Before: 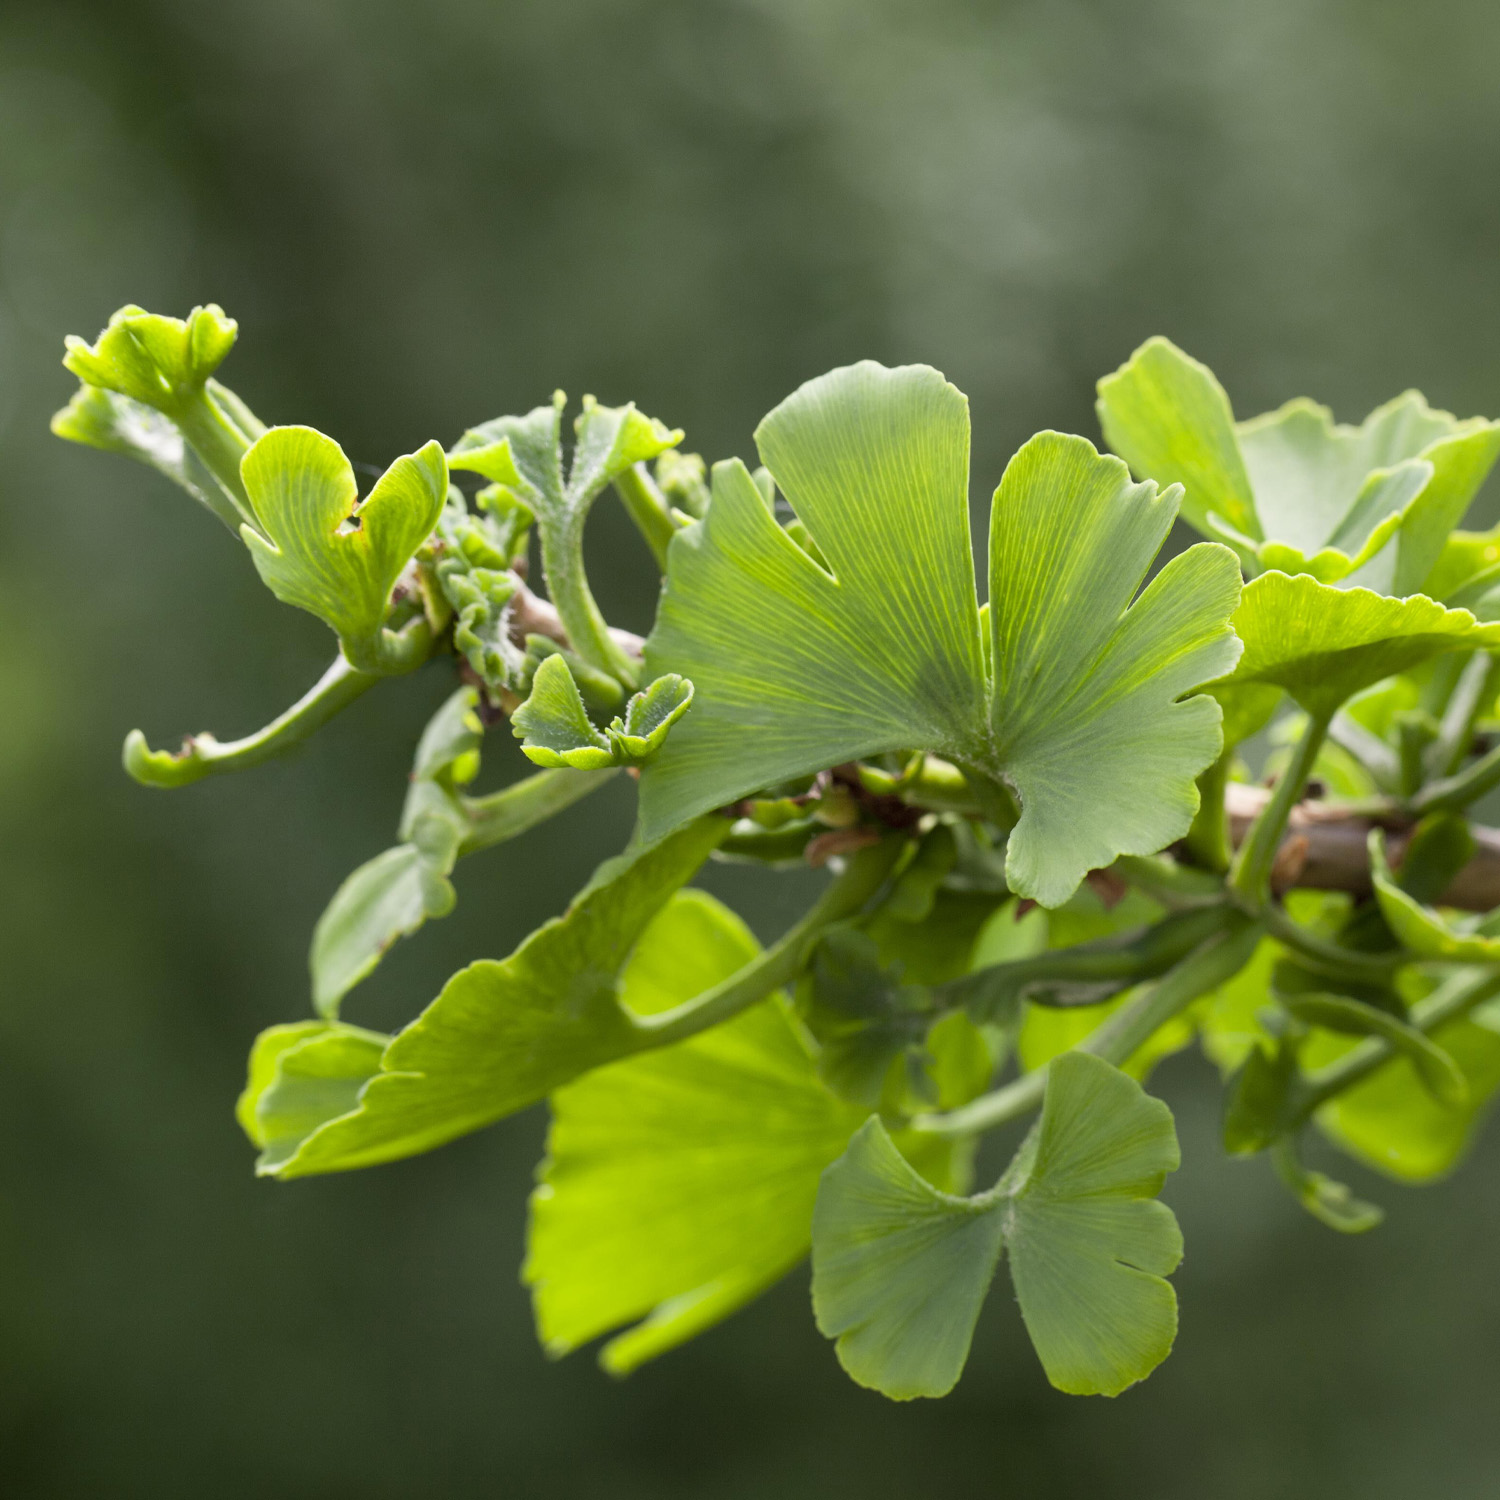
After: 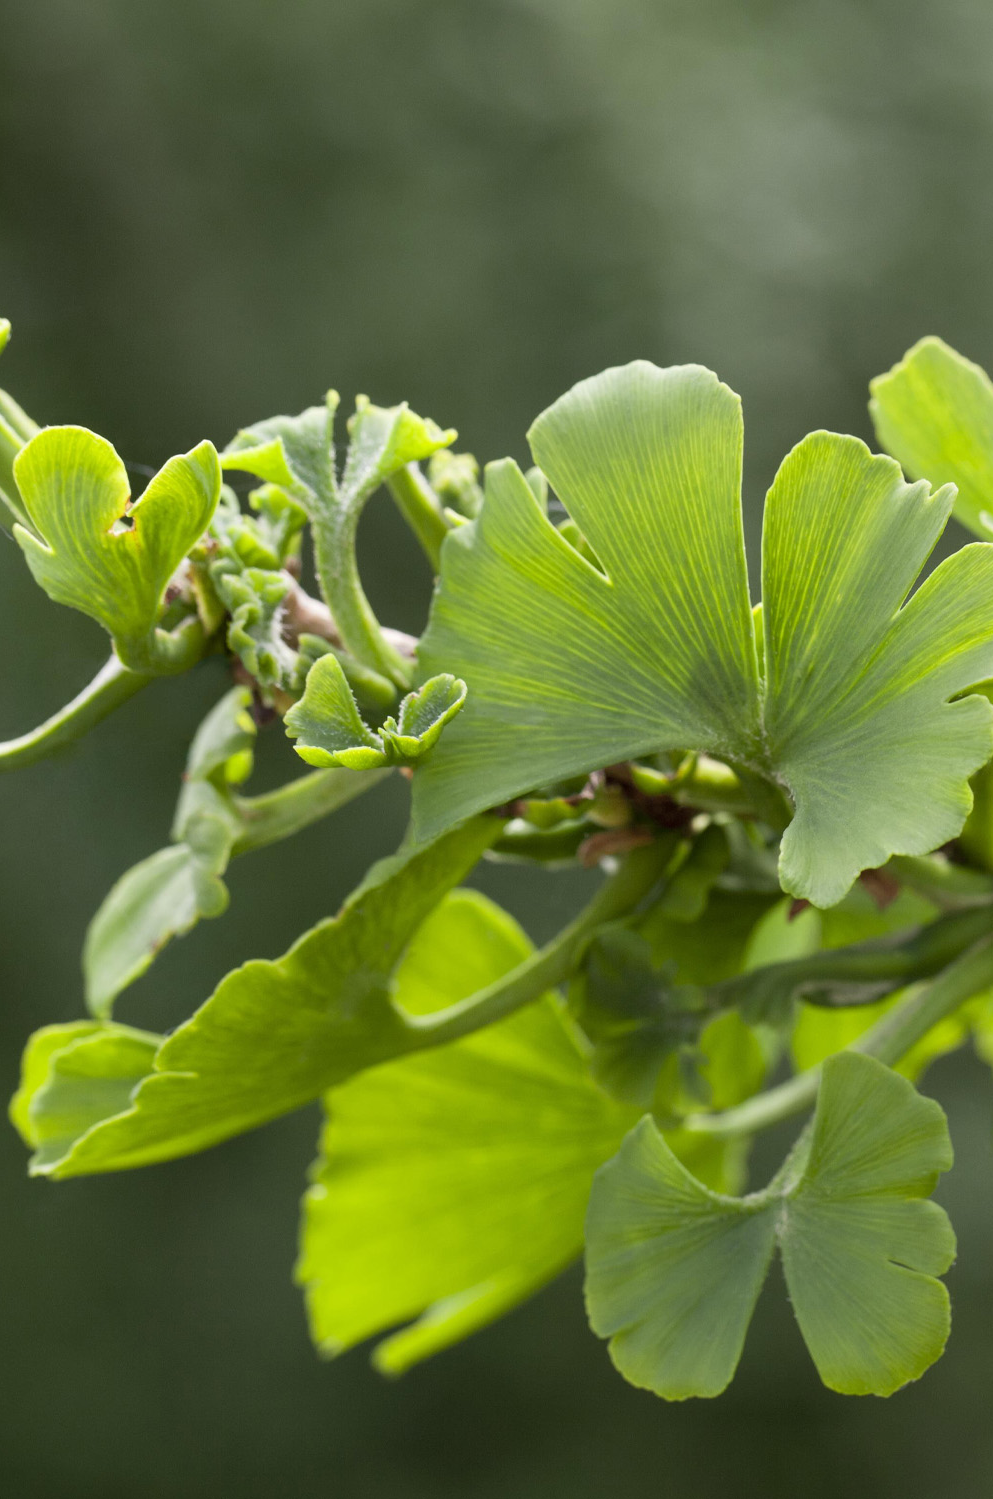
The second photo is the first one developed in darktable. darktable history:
crop and rotate: left 15.173%, right 18.573%
